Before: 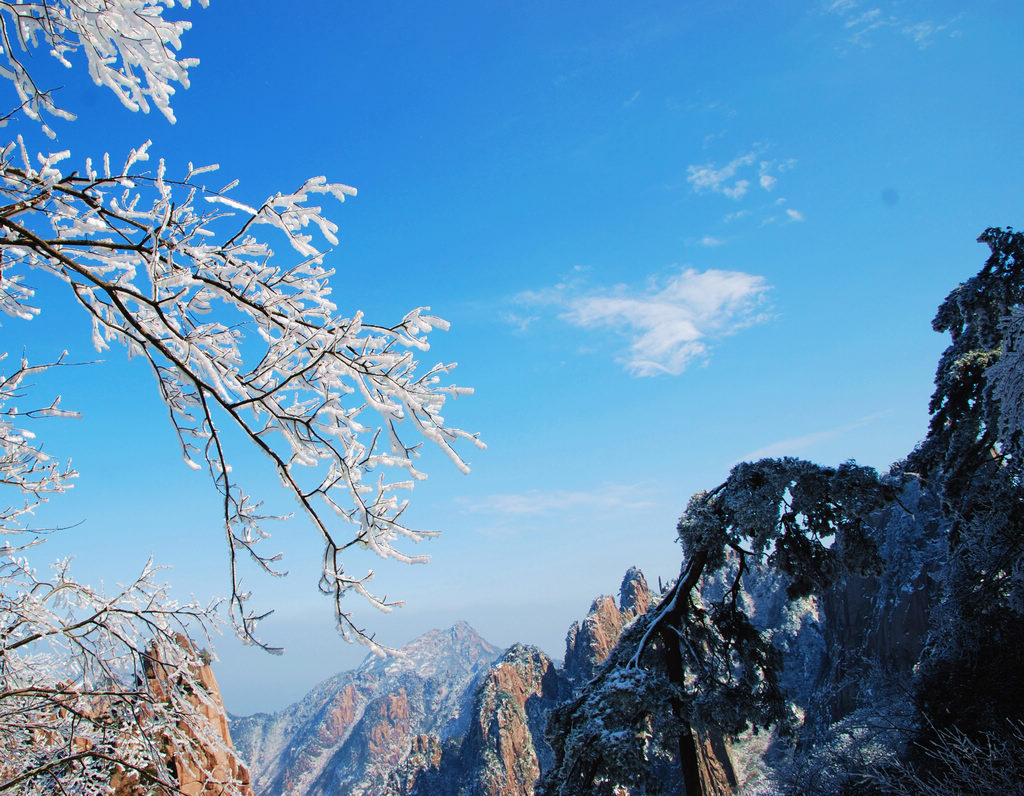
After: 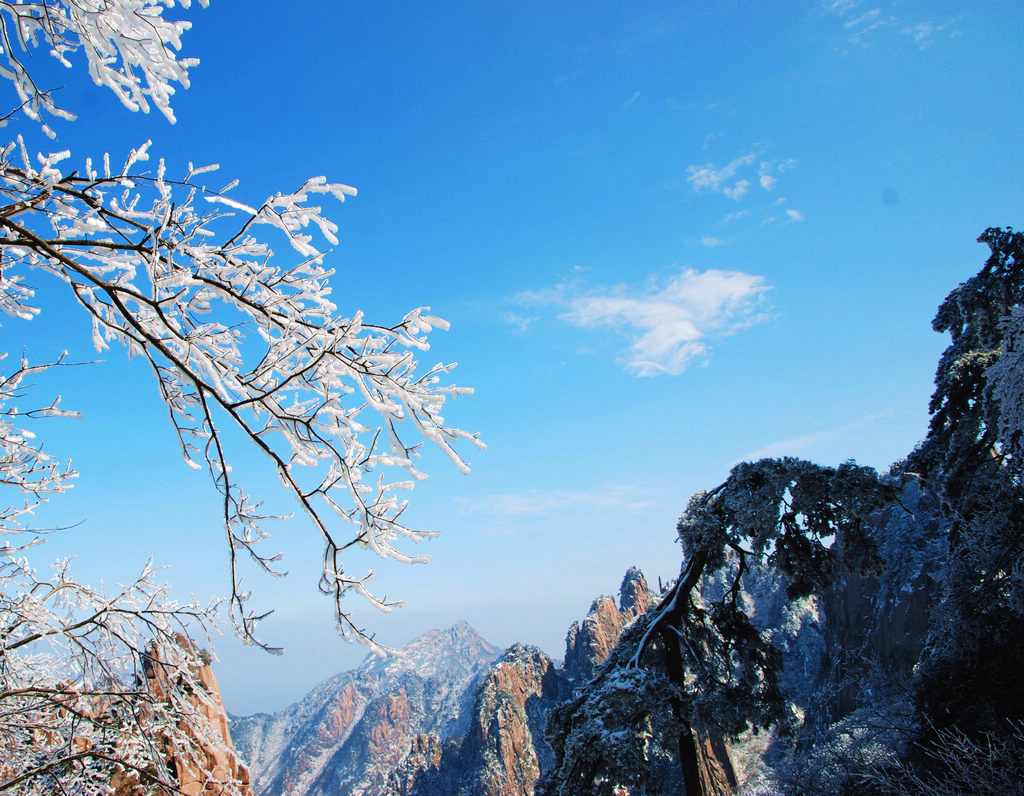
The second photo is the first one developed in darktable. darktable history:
shadows and highlights: shadows 1.07, highlights 40.8
